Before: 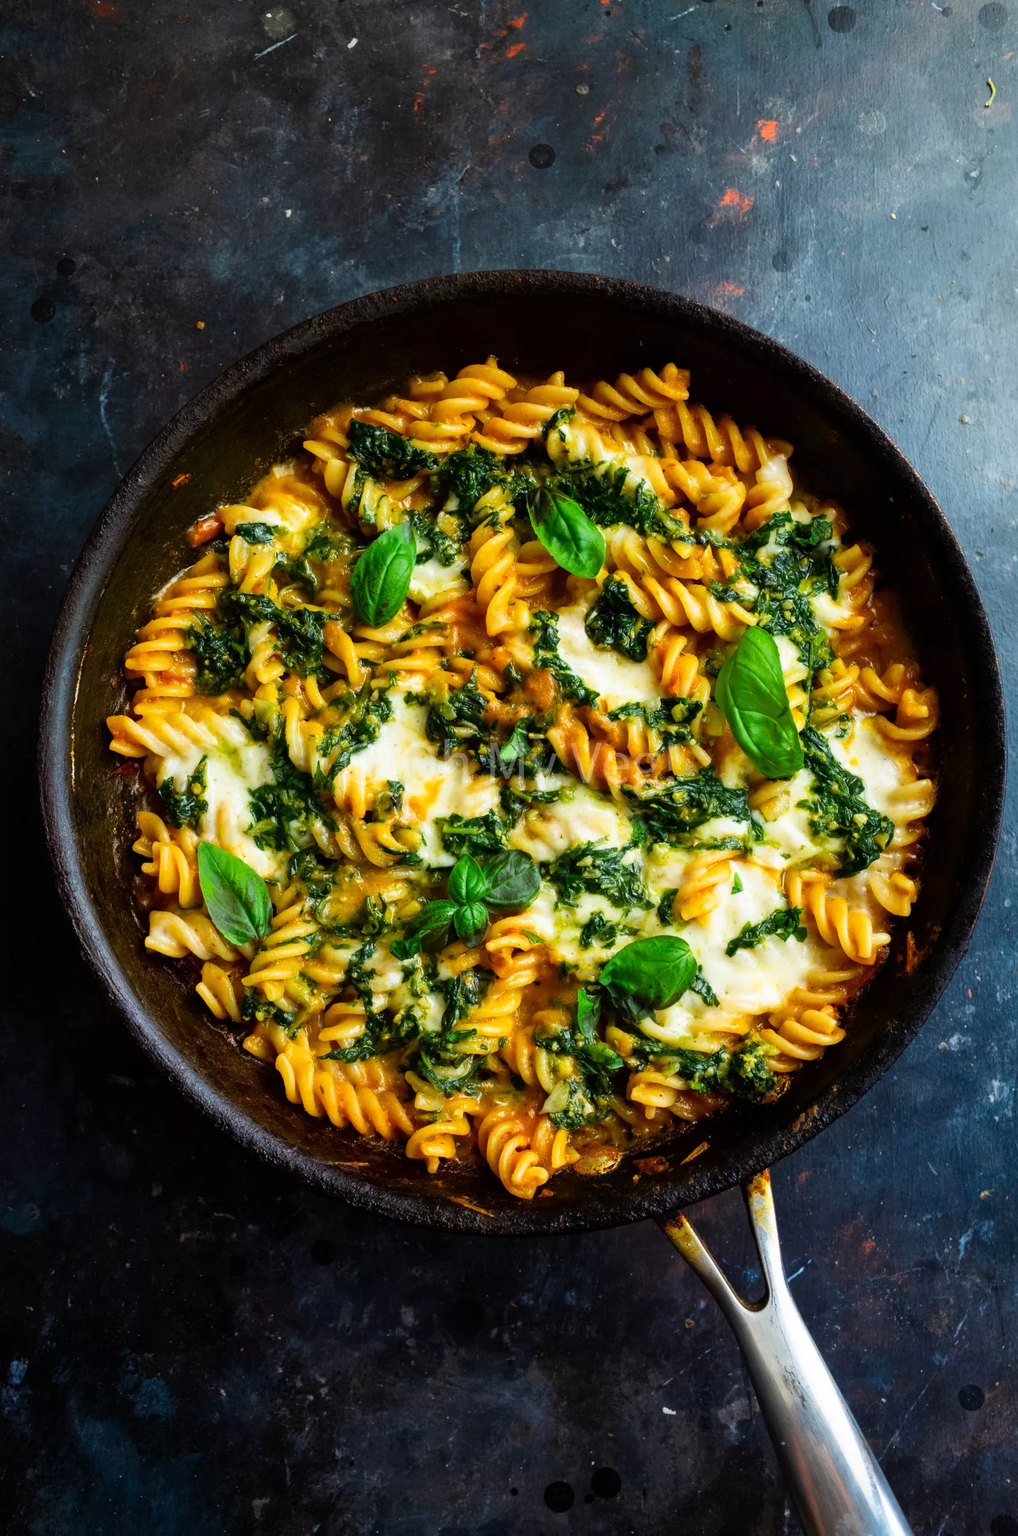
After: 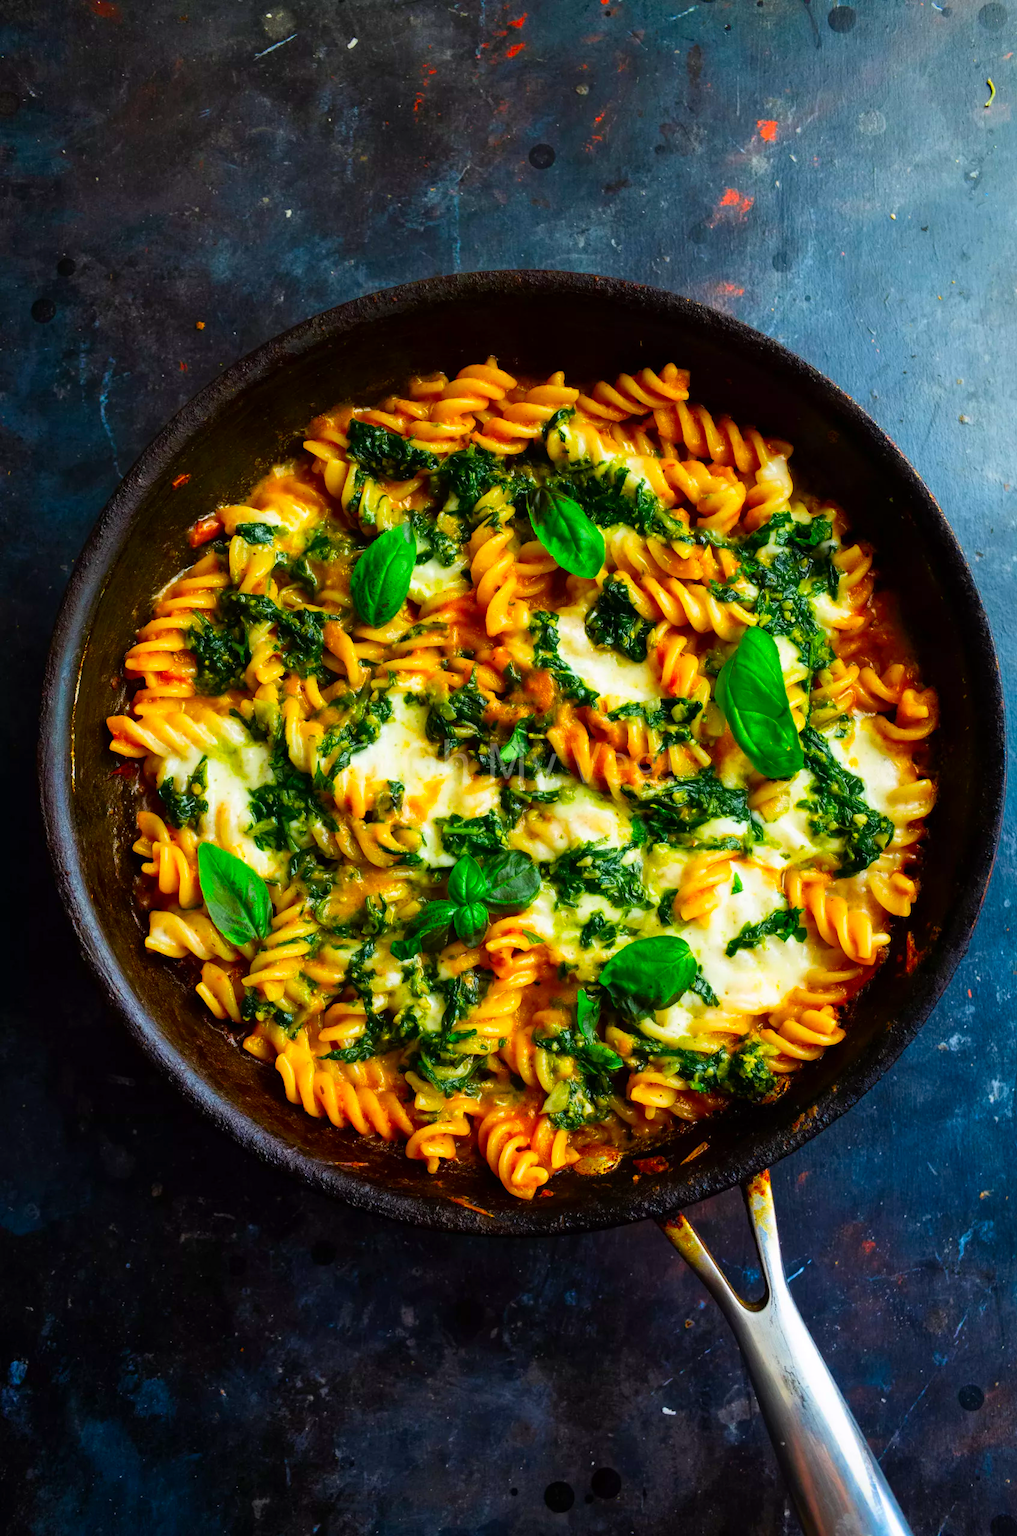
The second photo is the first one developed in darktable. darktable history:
color balance rgb: global vibrance 10%
contrast brightness saturation: saturation 0.5
